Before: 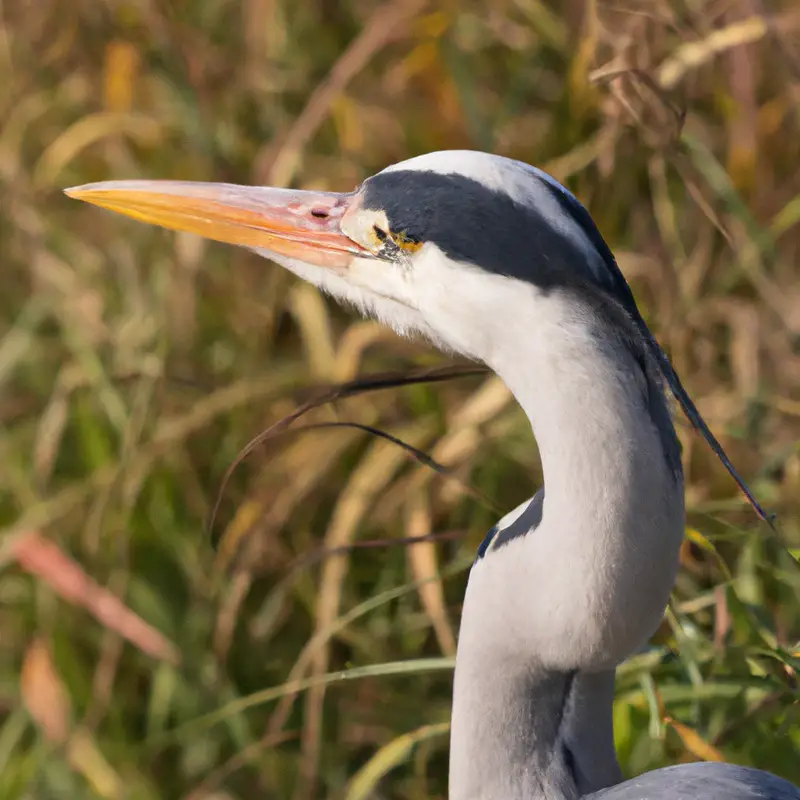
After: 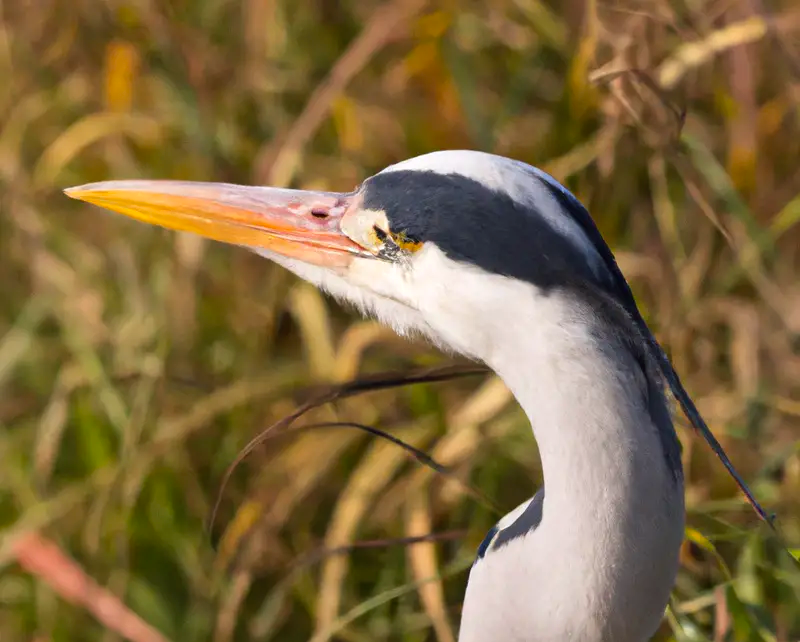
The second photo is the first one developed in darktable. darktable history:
color balance: lift [1, 1, 0.999, 1.001], gamma [1, 1.003, 1.005, 0.995], gain [1, 0.992, 0.988, 1.012], contrast 5%, output saturation 110%
crop: bottom 19.644%
